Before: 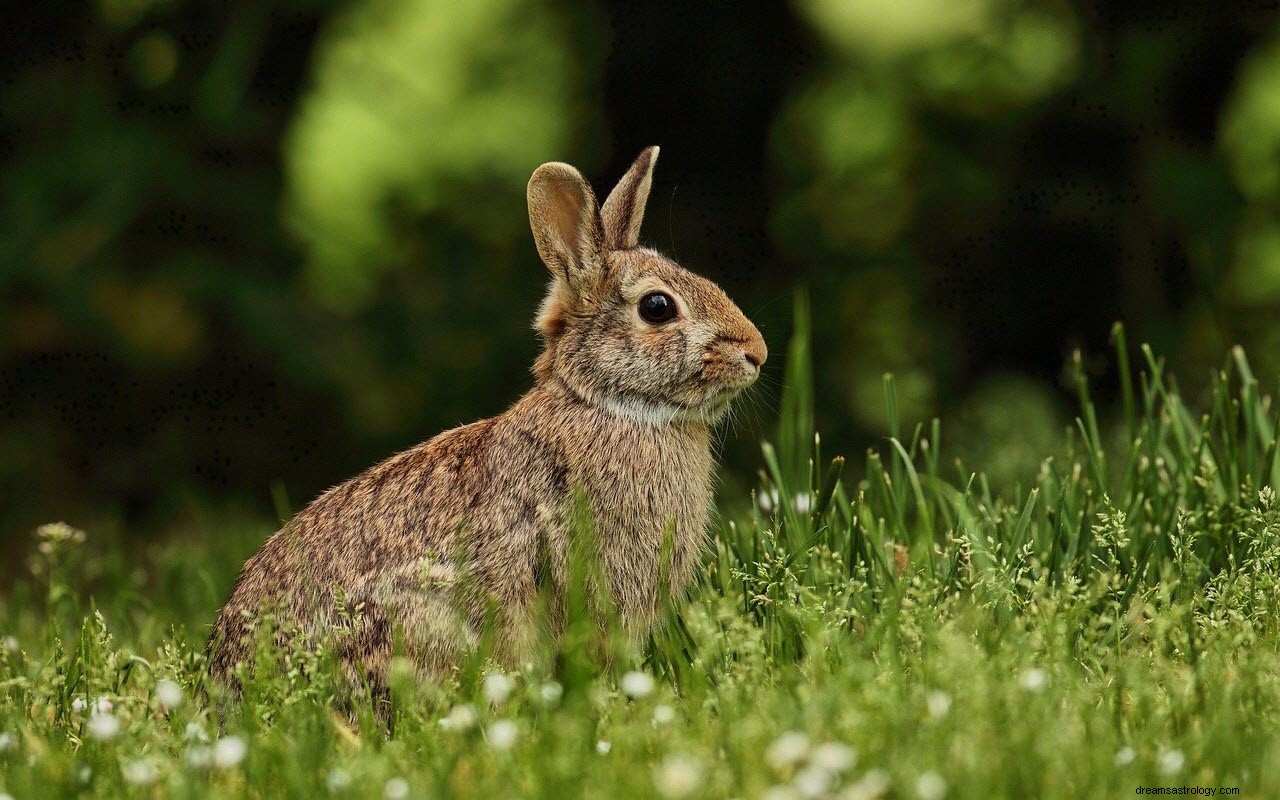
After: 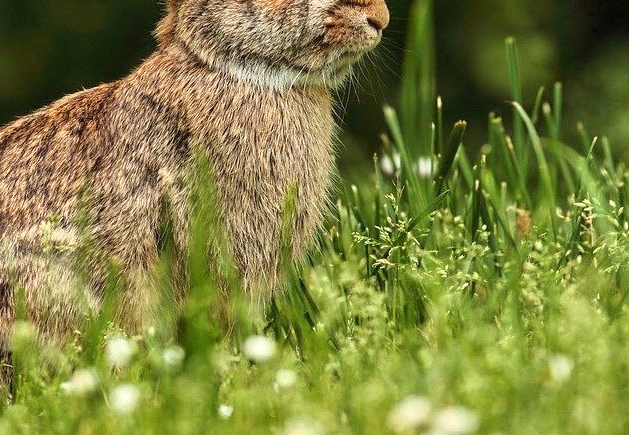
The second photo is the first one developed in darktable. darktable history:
exposure: black level correction 0, exposure 0.499 EV, compensate highlight preservation false
crop: left 29.582%, top 42.044%, right 21.2%, bottom 3.466%
